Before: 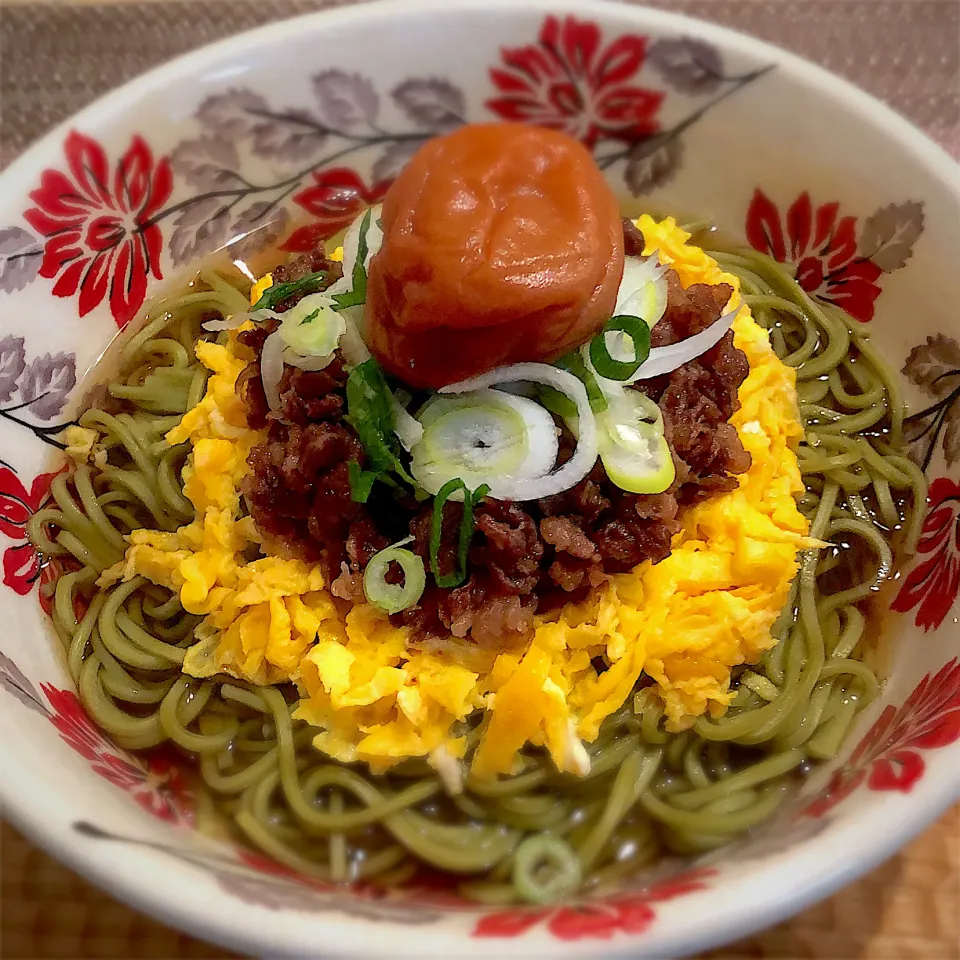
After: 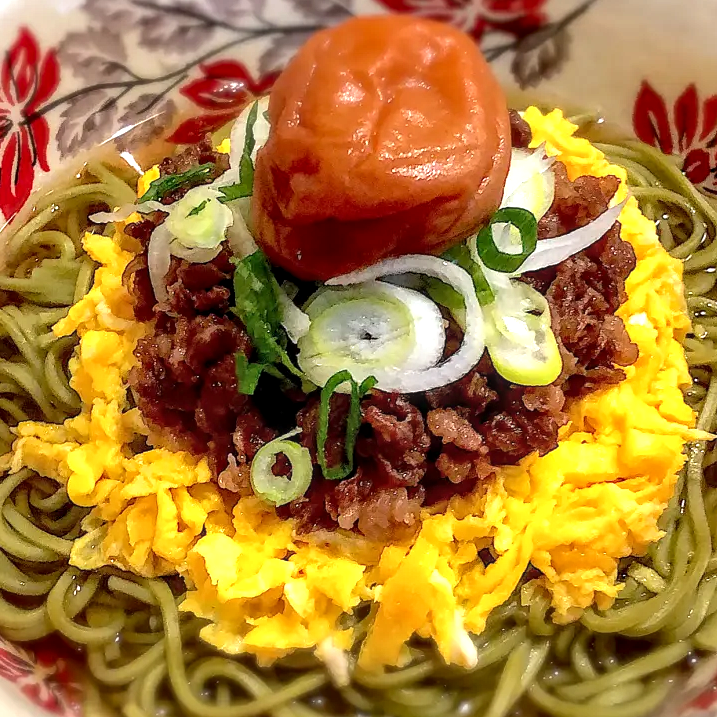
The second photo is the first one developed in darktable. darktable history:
exposure: exposure 0.6 EV, compensate highlight preservation false
crop and rotate: left 11.831%, top 11.346%, right 13.429%, bottom 13.899%
local contrast: highlights 61%, detail 143%, midtone range 0.428
